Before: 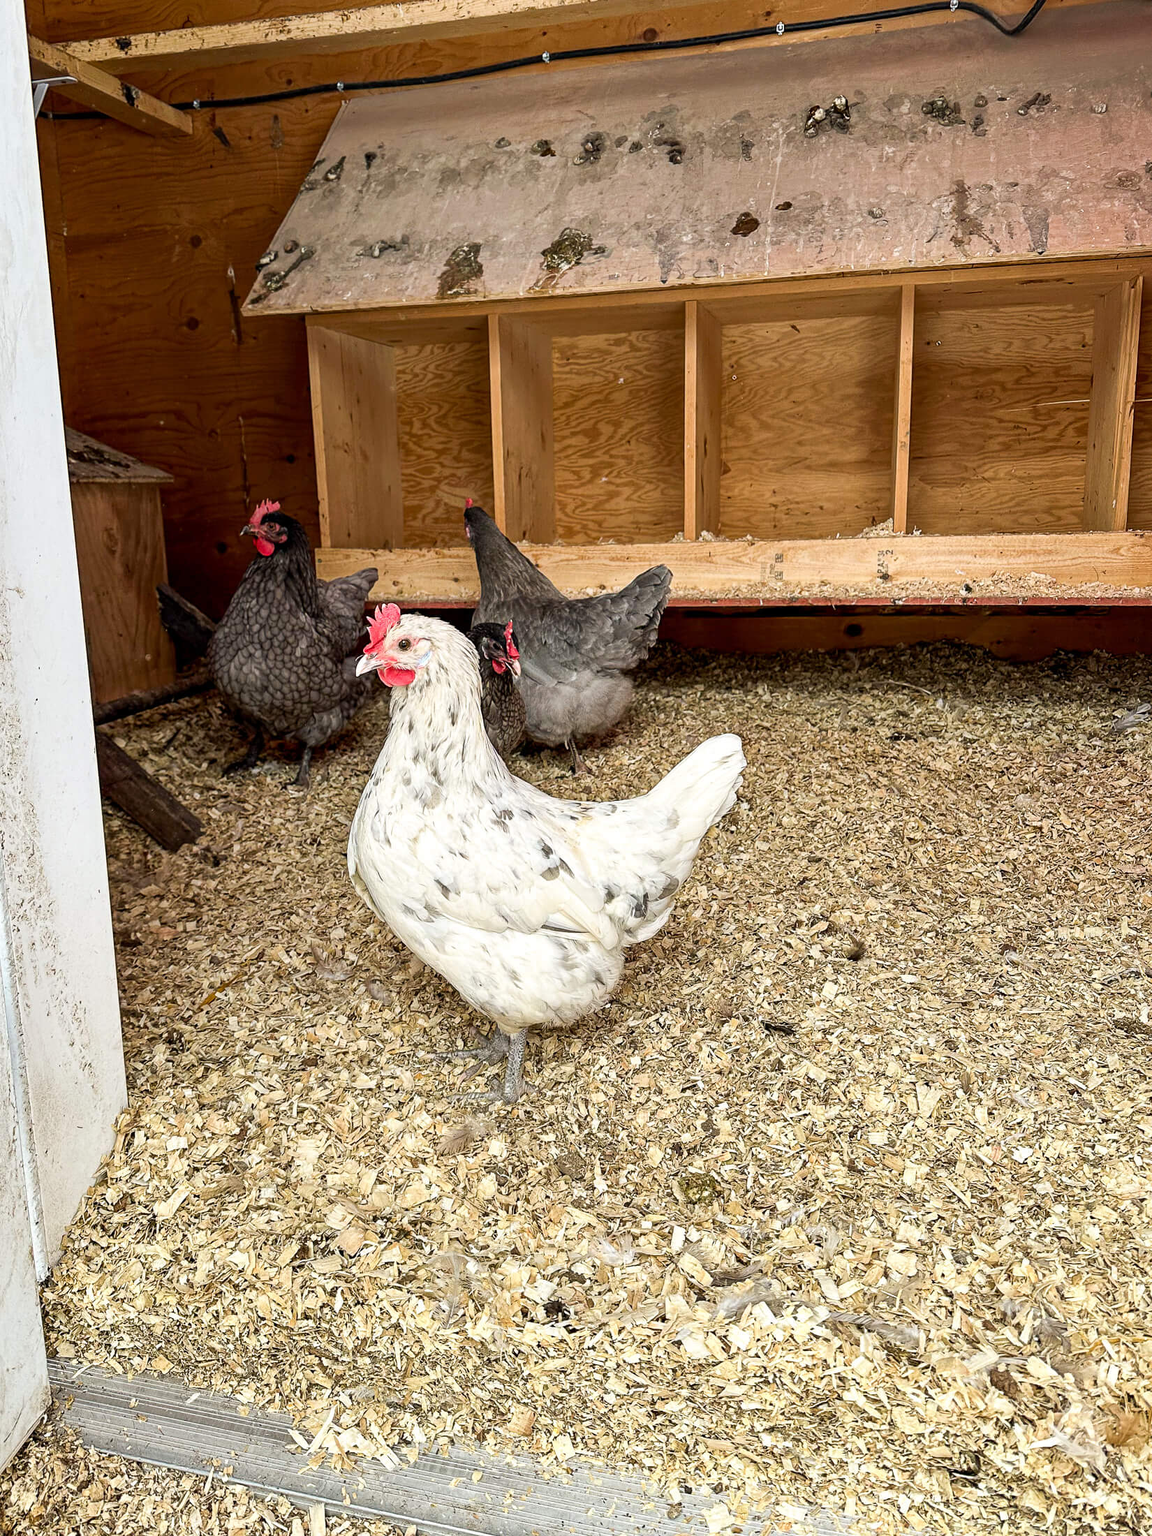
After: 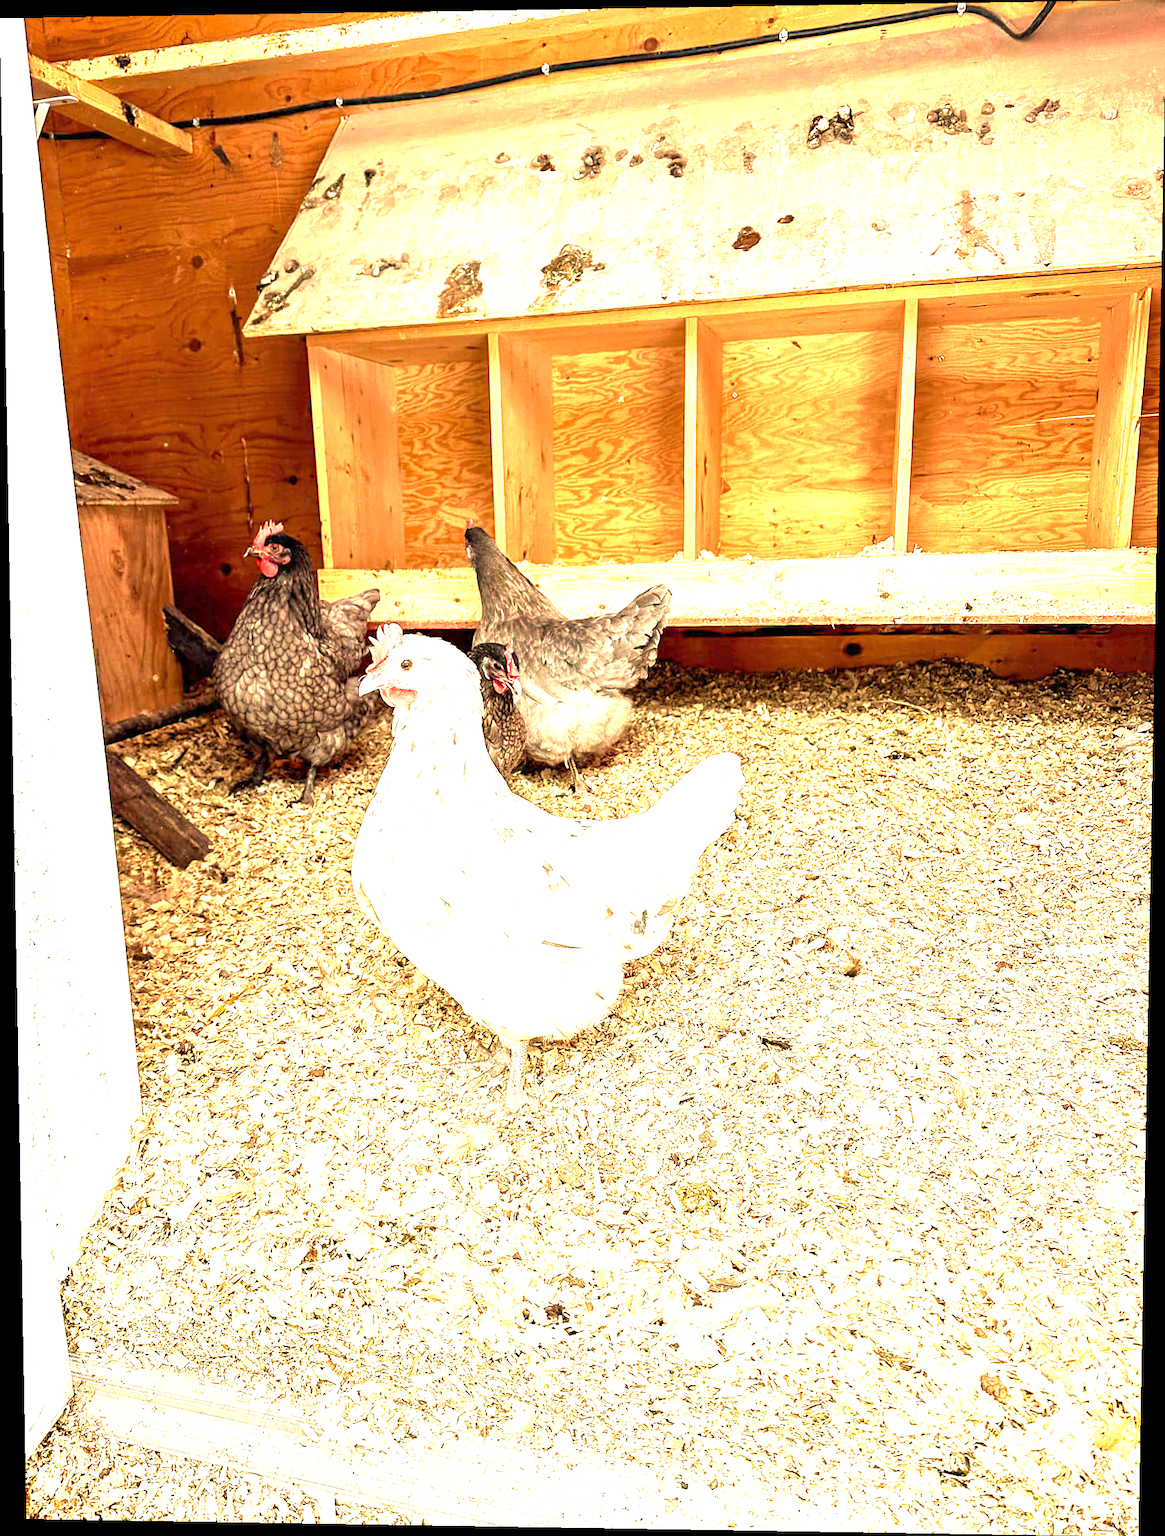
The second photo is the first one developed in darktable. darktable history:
velvia: on, module defaults
exposure: exposure 2.25 EV, compensate highlight preservation false
white balance: red 1.138, green 0.996, blue 0.812
rotate and perspective: lens shift (vertical) 0.048, lens shift (horizontal) -0.024, automatic cropping off
